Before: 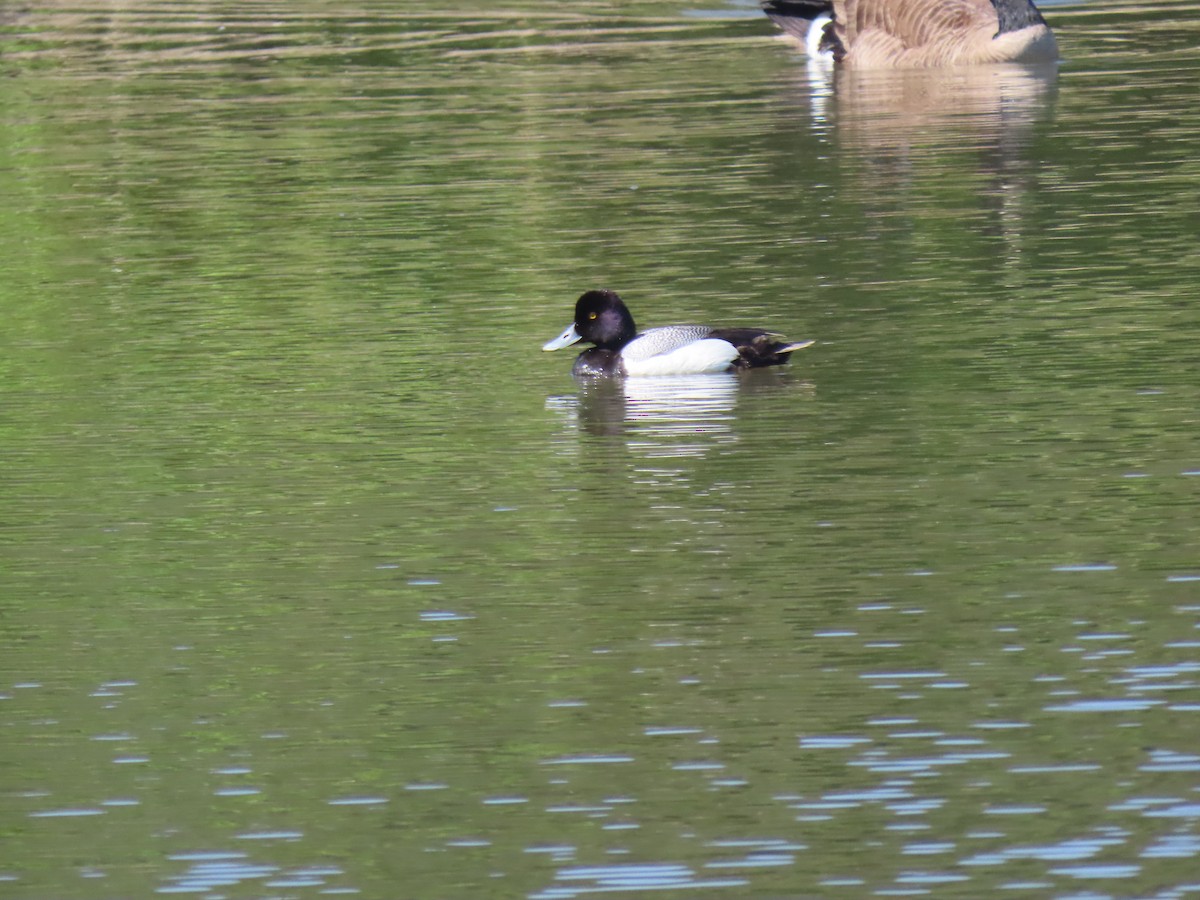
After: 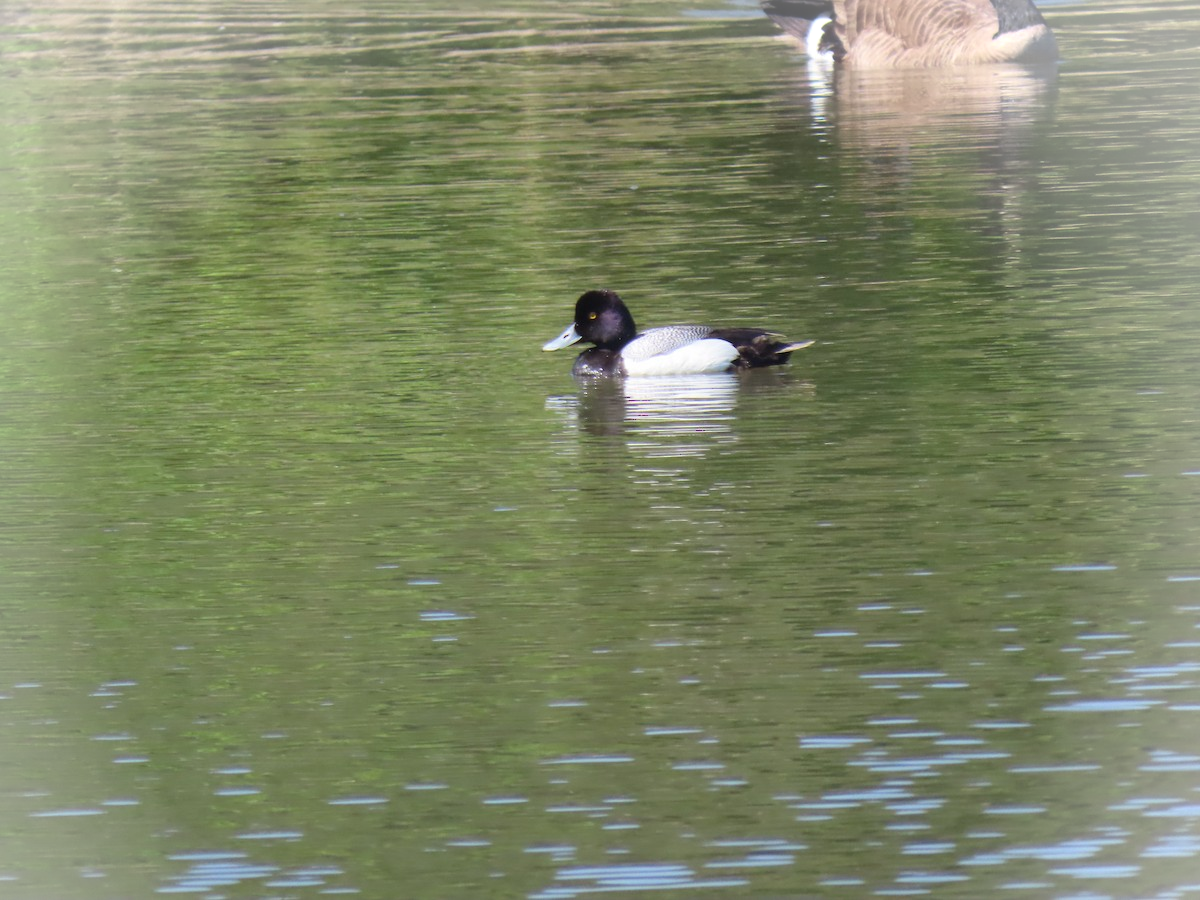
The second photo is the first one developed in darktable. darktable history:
vignetting: brightness 0.316, saturation 0.001, center (-0.029, 0.234)
